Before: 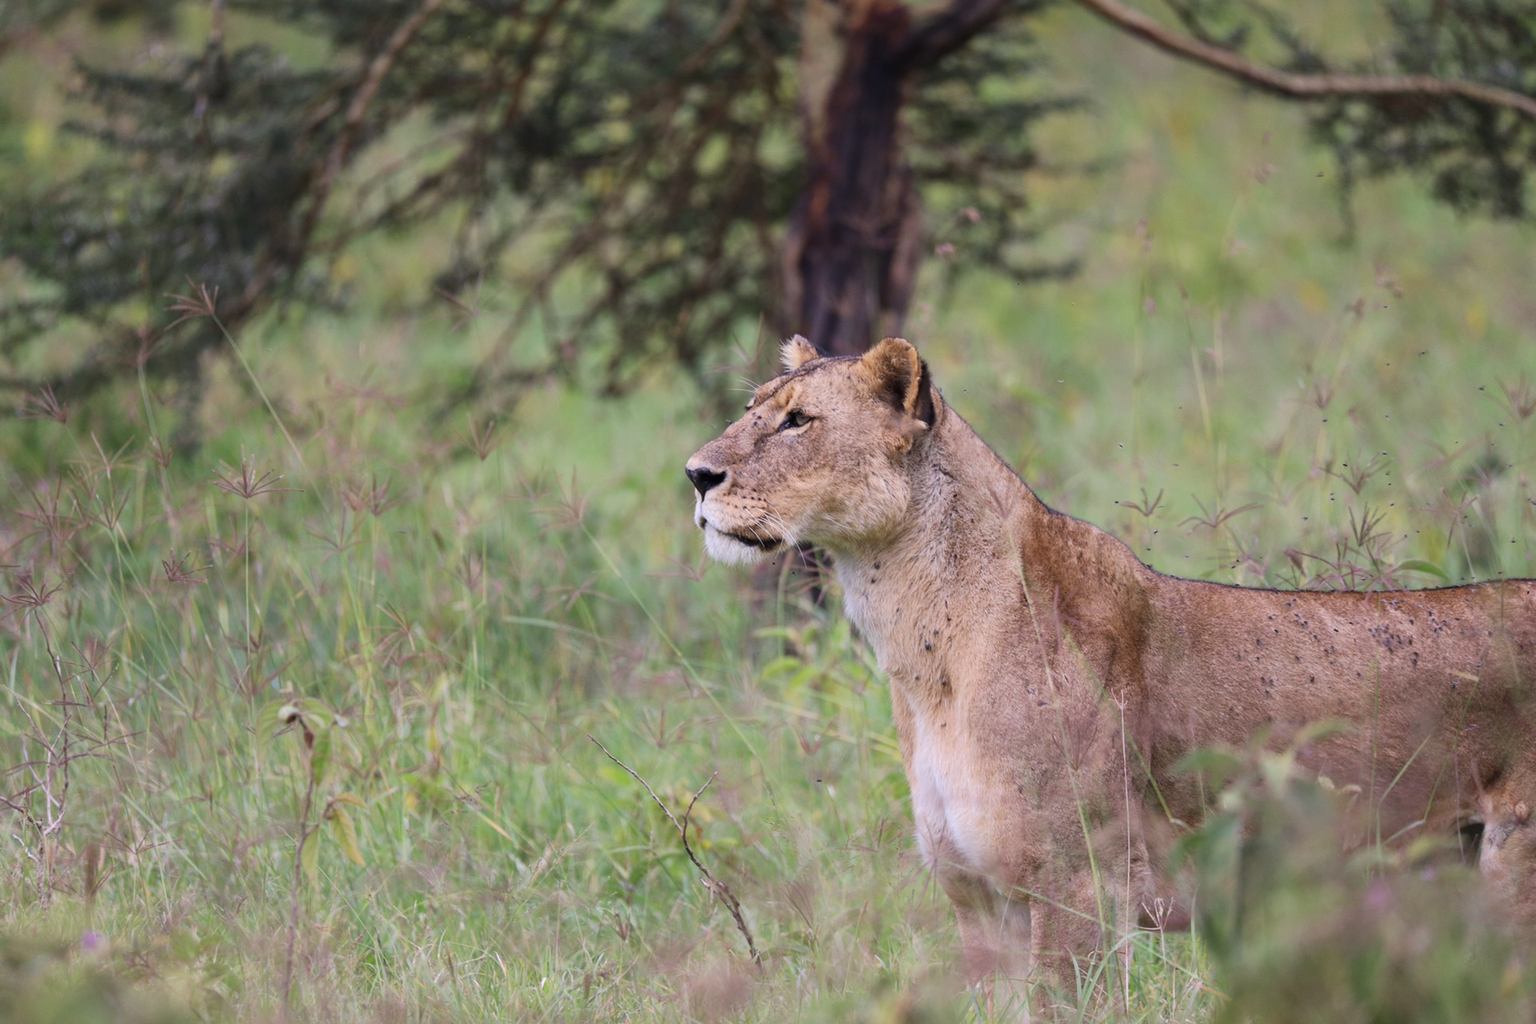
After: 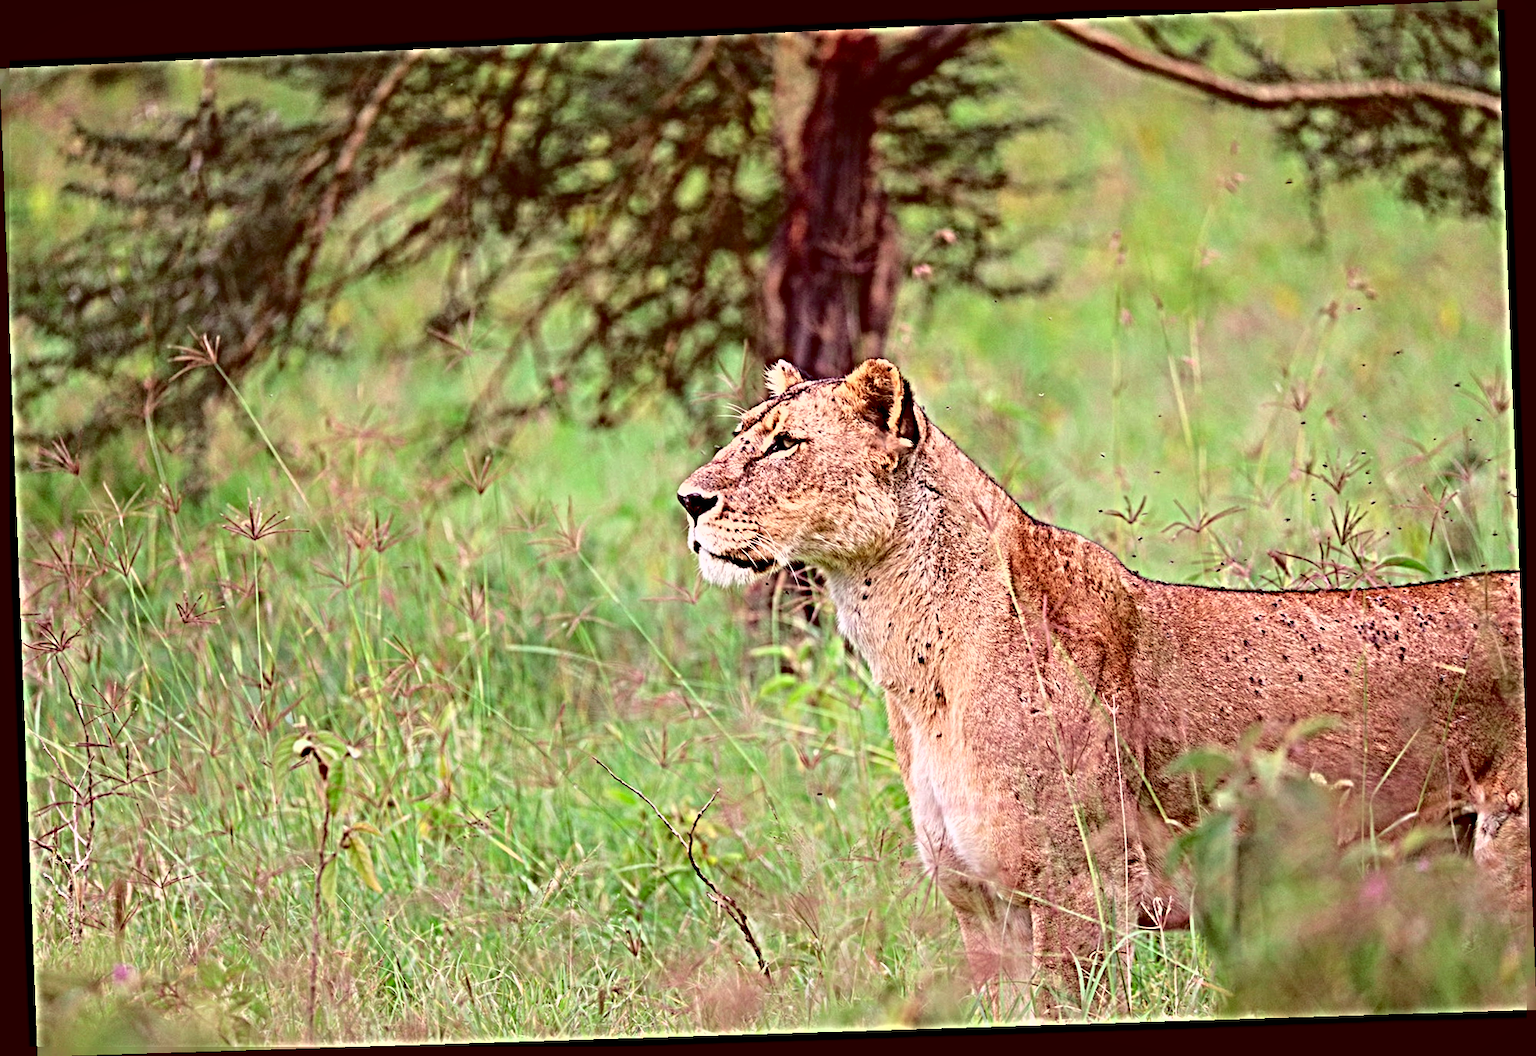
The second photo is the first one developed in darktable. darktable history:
color contrast: green-magenta contrast 1.73, blue-yellow contrast 1.15
rotate and perspective: rotation -2.22°, lens shift (horizontal) -0.022, automatic cropping off
exposure: exposure 0.722 EV, compensate highlight preservation false
sharpen: radius 6.3, amount 1.8, threshold 0
graduated density: rotation -180°, offset 24.95
local contrast: mode bilateral grid, contrast 100, coarseness 100, detail 91%, midtone range 0.2
fill light: exposure -2 EV, width 8.6
color balance: lift [1.001, 1.007, 1, 0.993], gamma [1.023, 1.026, 1.01, 0.974], gain [0.964, 1.059, 1.073, 0.927]
